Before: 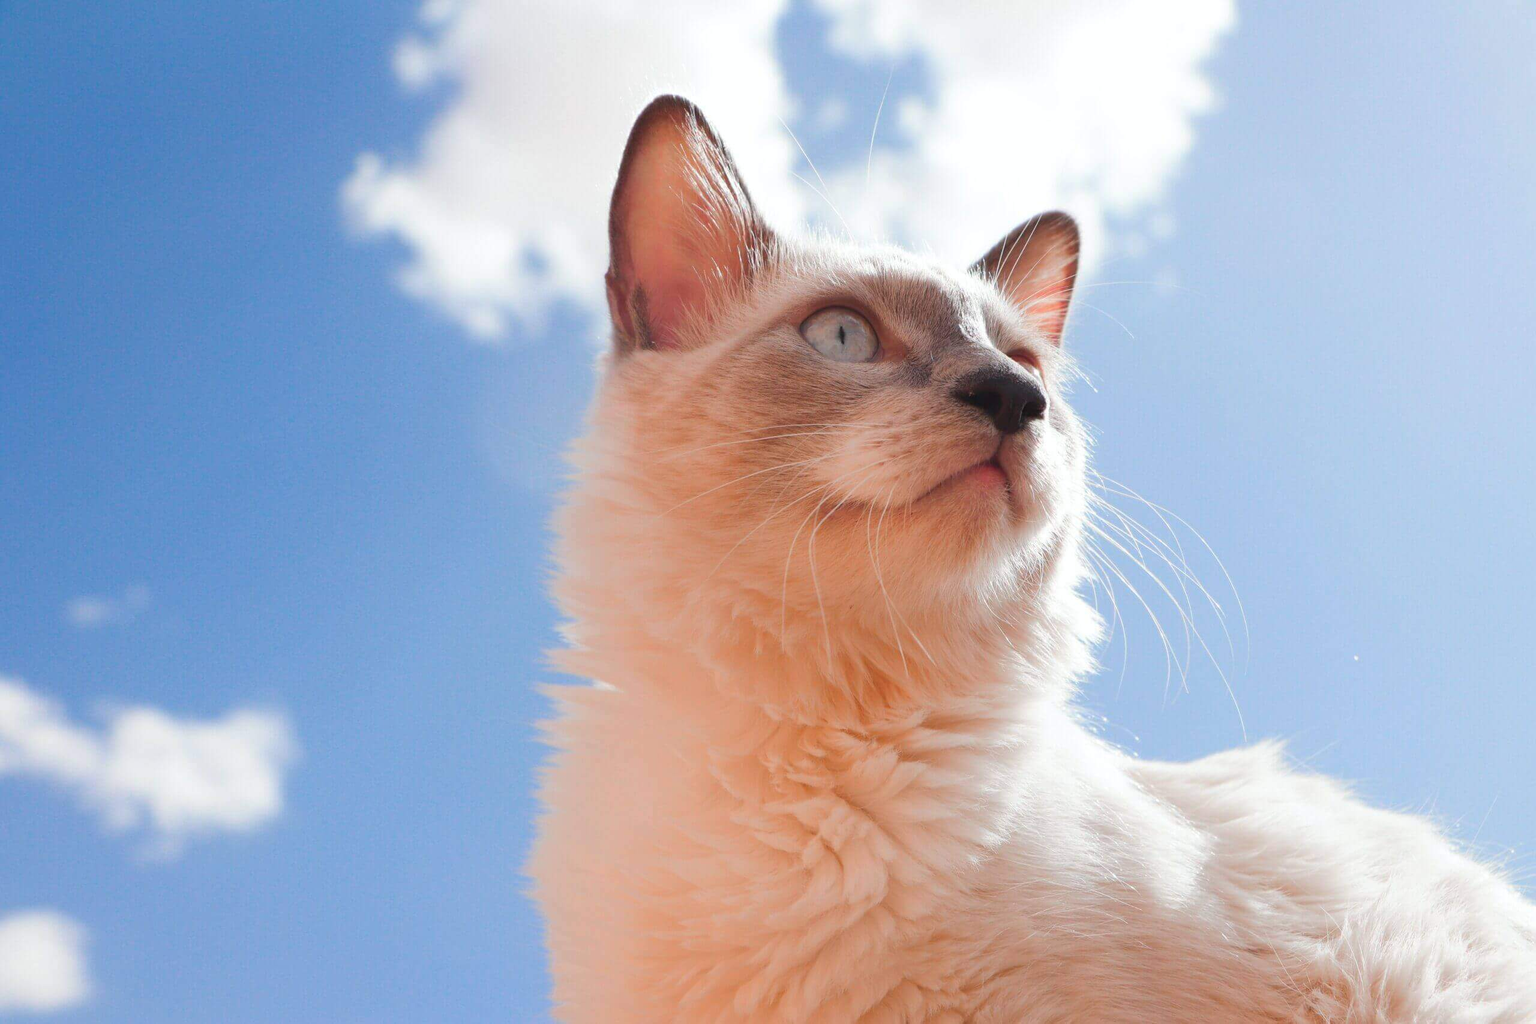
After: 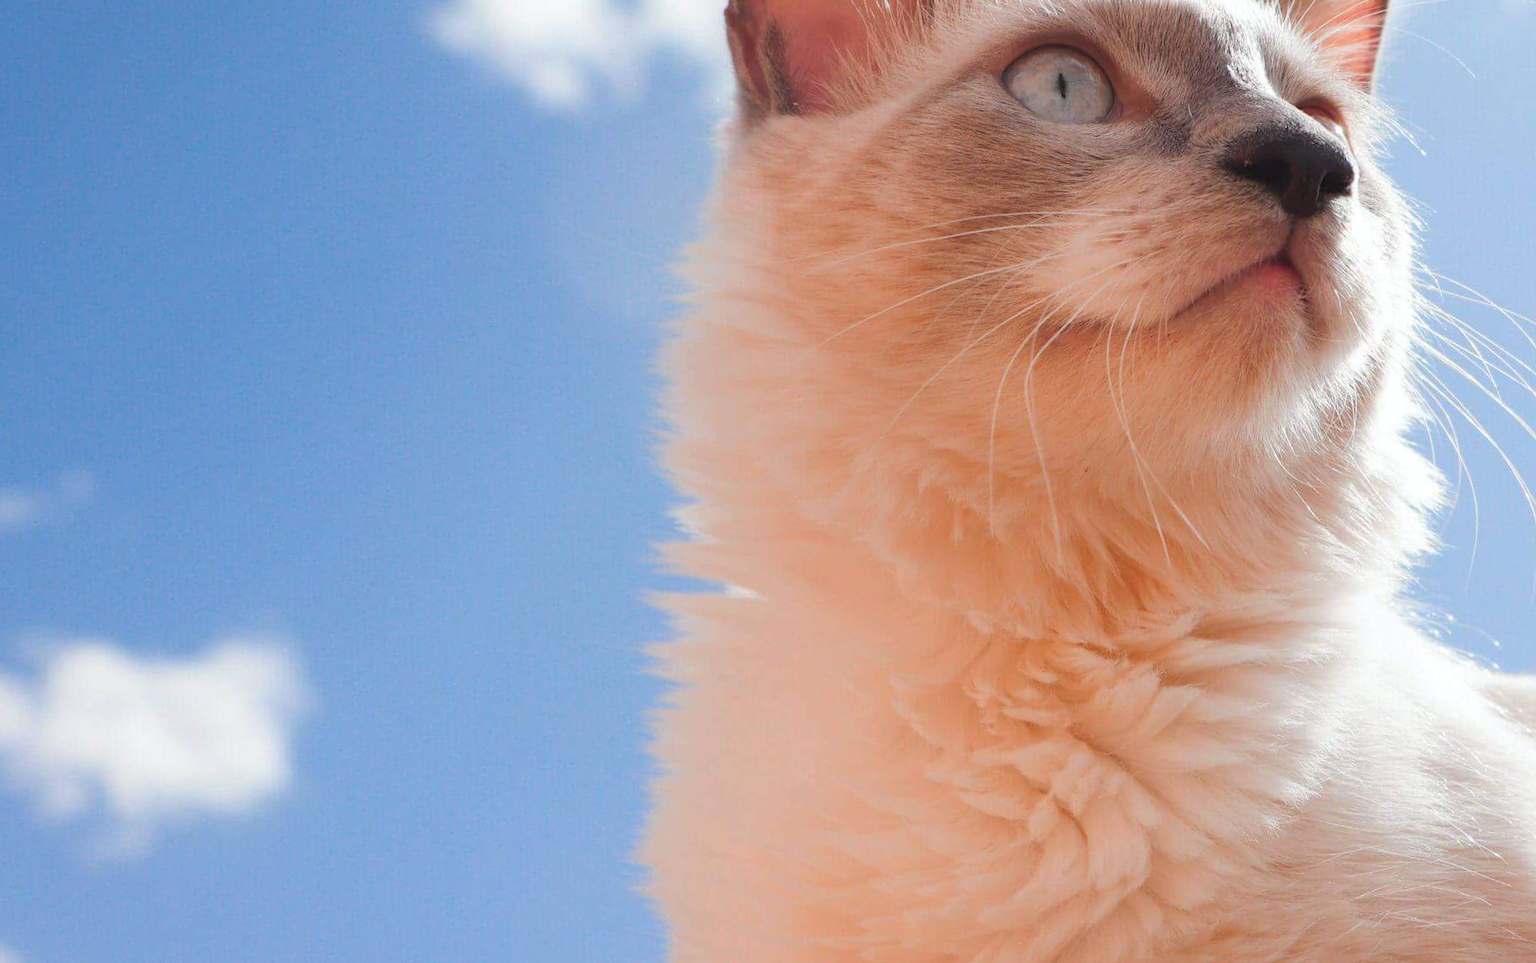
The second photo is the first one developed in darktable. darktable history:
rotate and perspective: rotation -1.75°, automatic cropping off
crop: left 6.488%, top 27.668%, right 24.183%, bottom 8.656%
